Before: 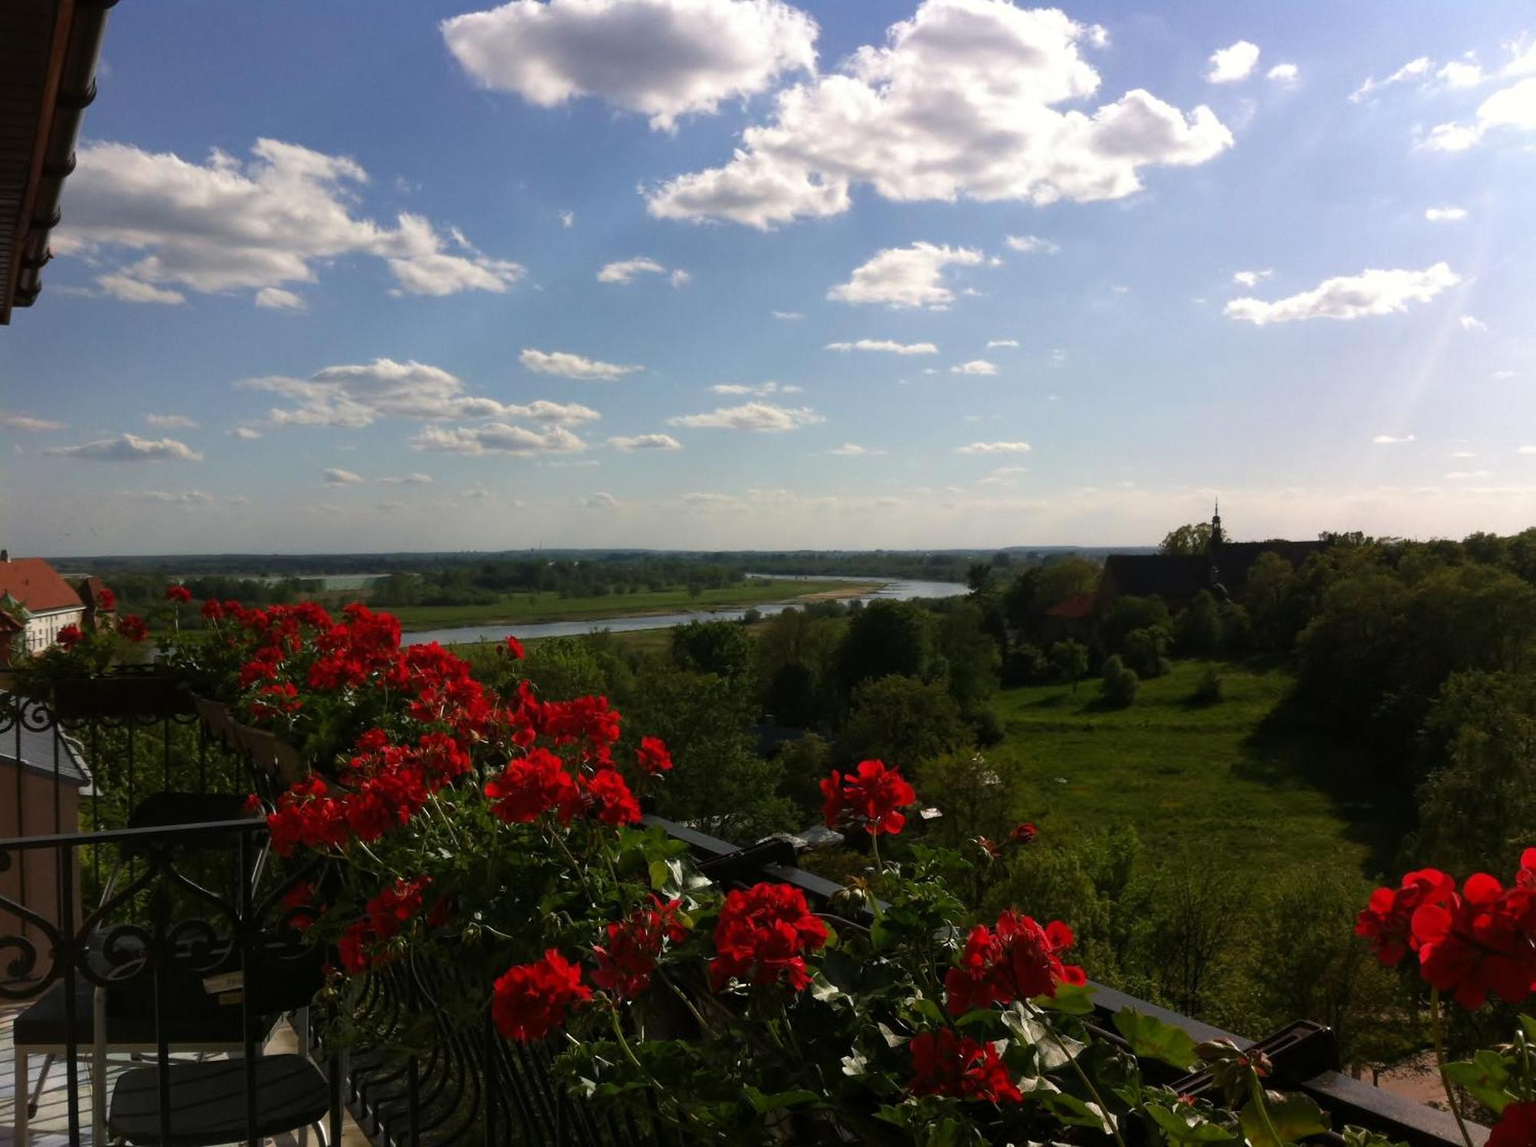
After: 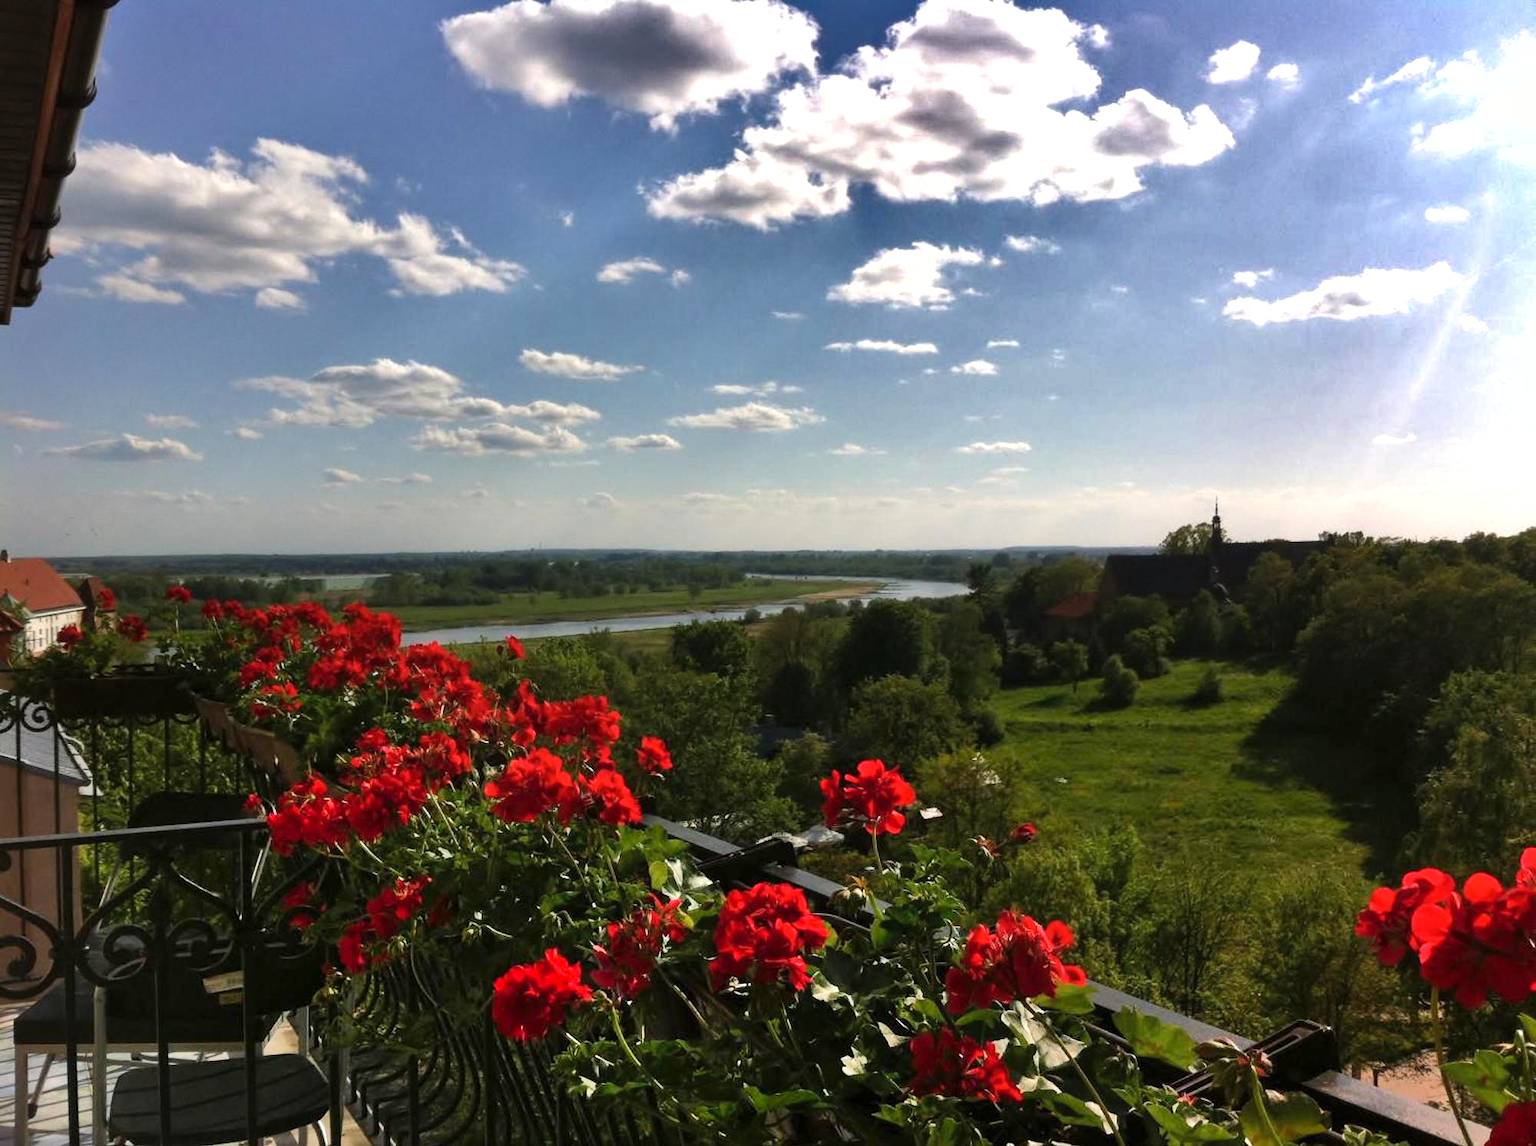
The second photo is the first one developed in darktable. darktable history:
white balance: emerald 1
shadows and highlights: radius 100.41, shadows 50.55, highlights -64.36, highlights color adjustment 49.82%, soften with gaussian
exposure: exposure 0.4 EV, compensate highlight preservation false
